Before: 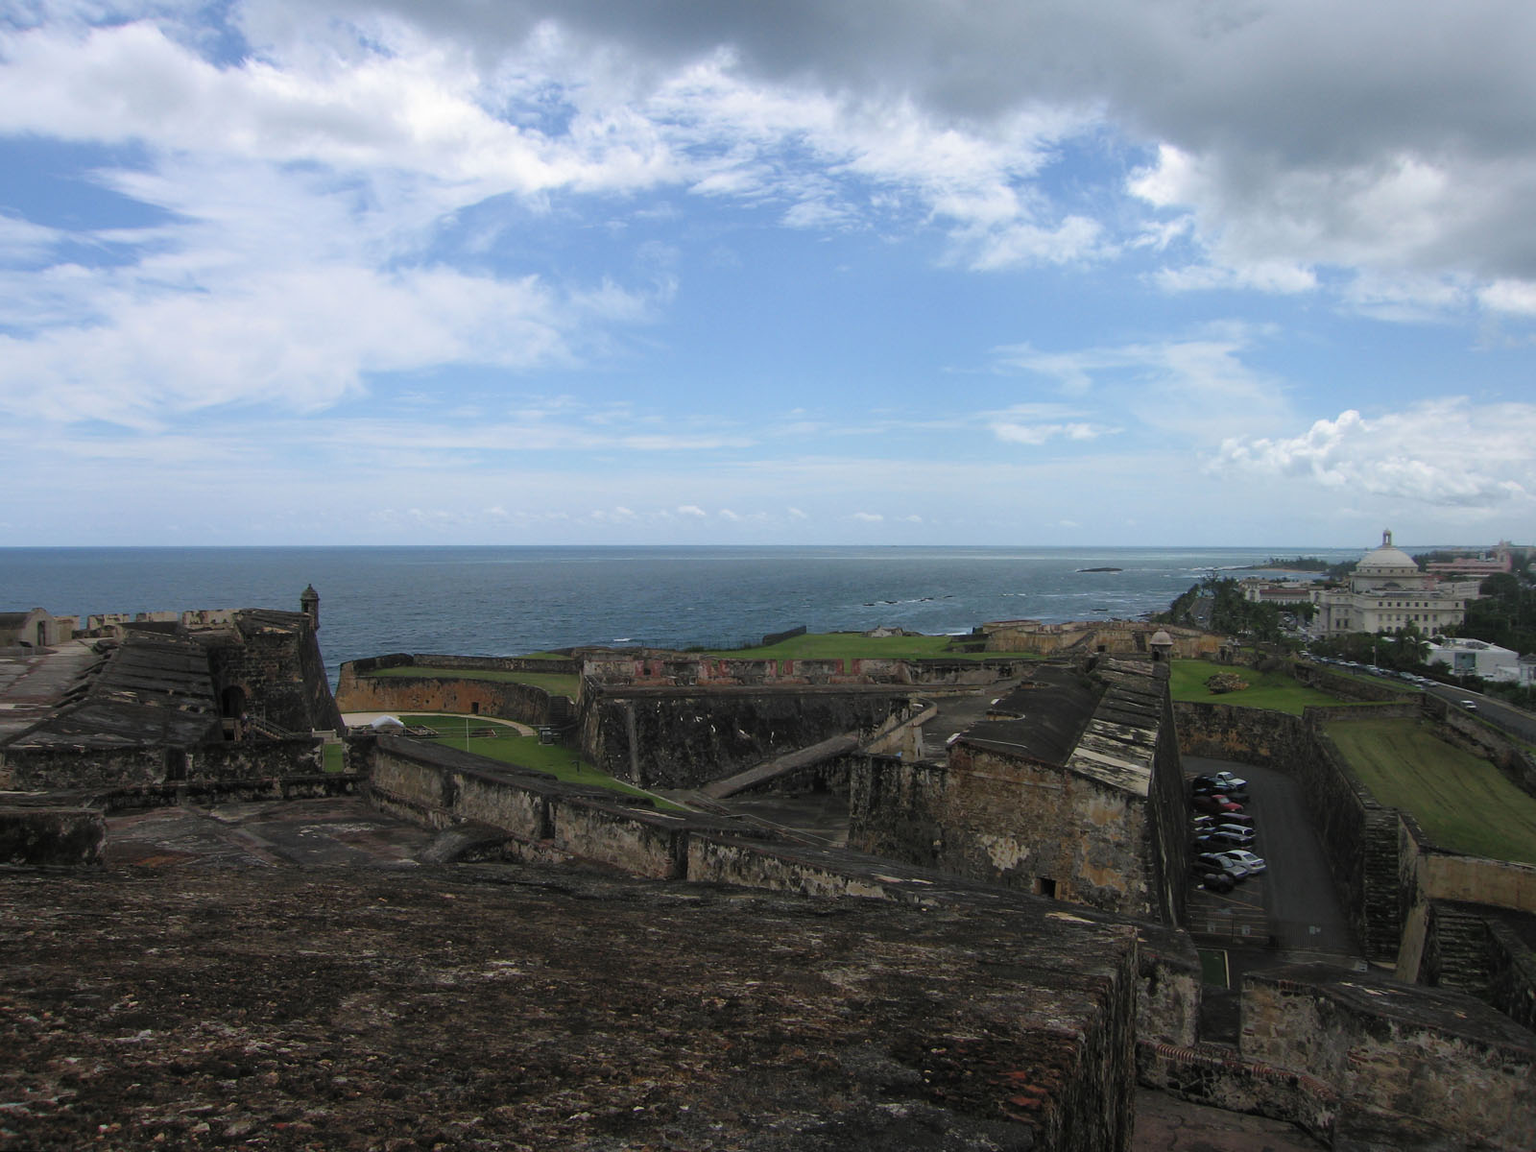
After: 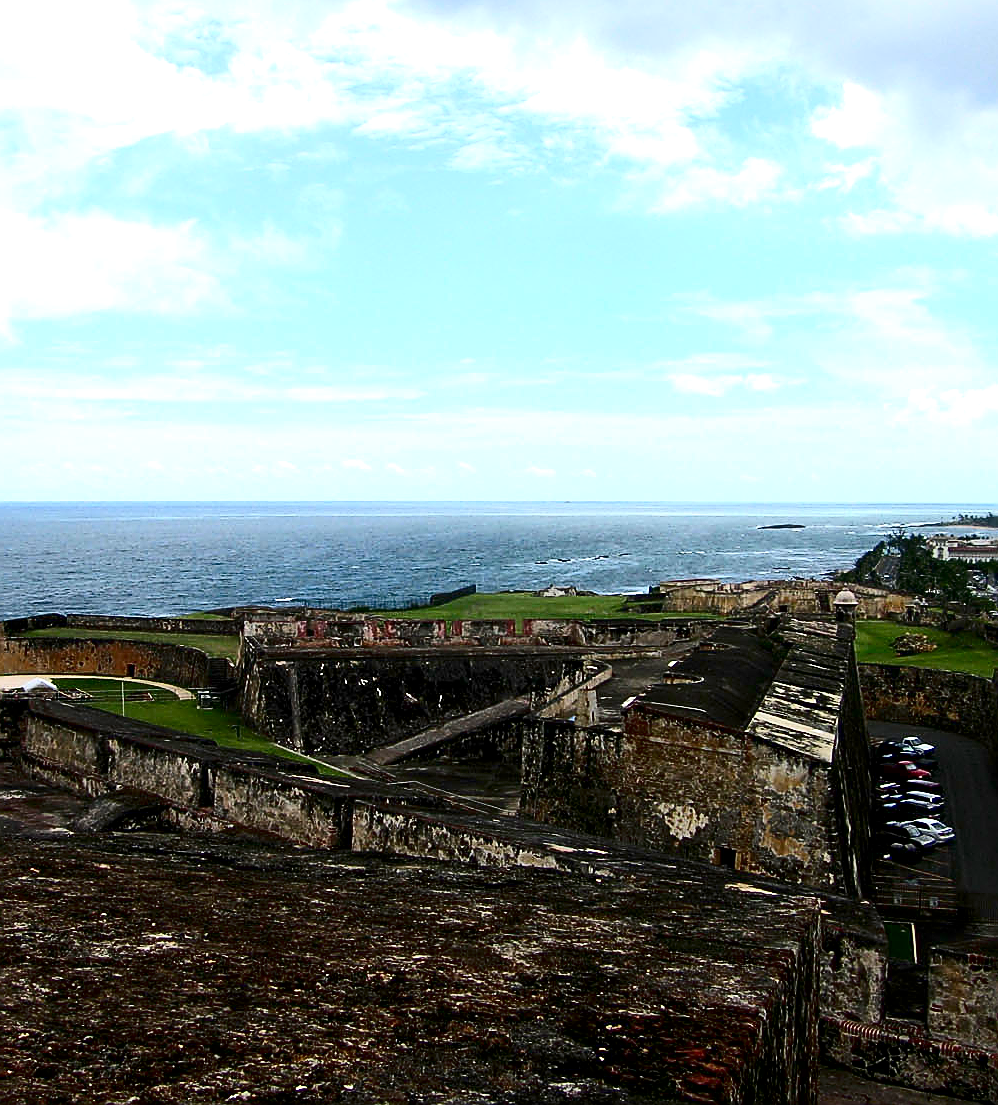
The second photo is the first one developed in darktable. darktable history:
contrast brightness saturation: contrast 0.327, brightness -0.071, saturation 0.166
crop and rotate: left 22.754%, top 5.636%, right 14.829%, bottom 2.252%
exposure: black level correction 0.01, exposure 1 EV, compensate exposure bias true, compensate highlight preservation false
sharpen: radius 1.417, amount 1.241, threshold 0.604
